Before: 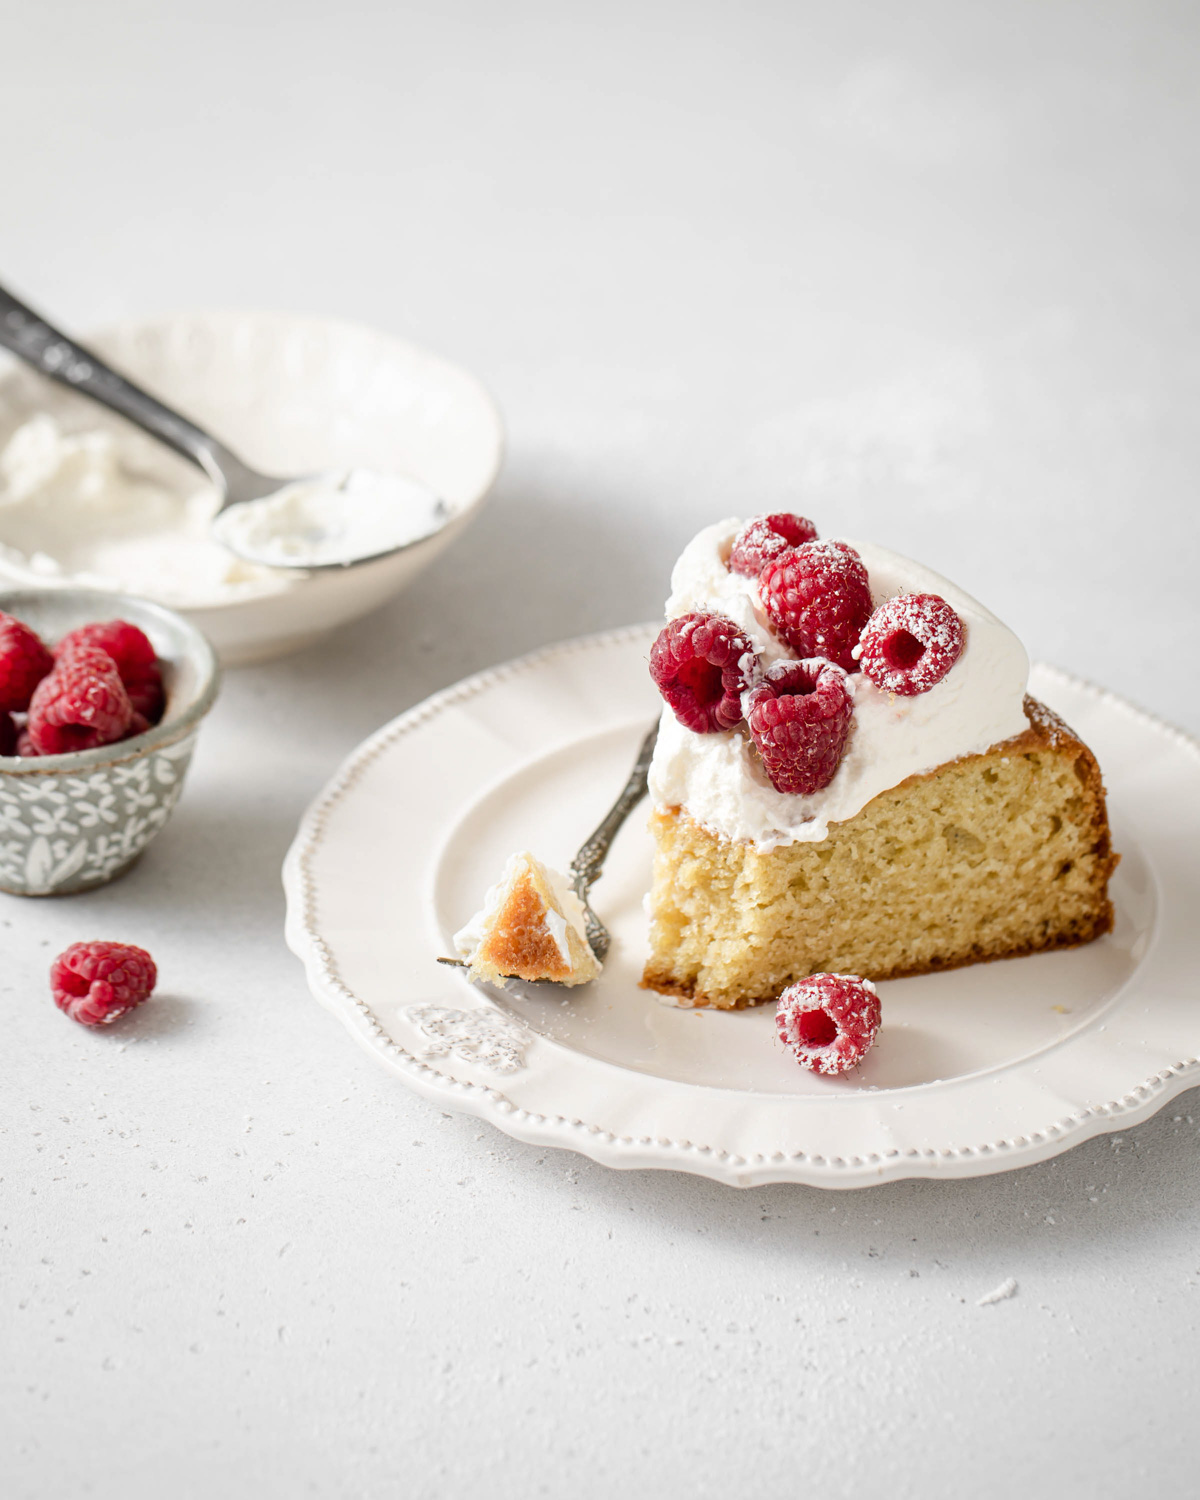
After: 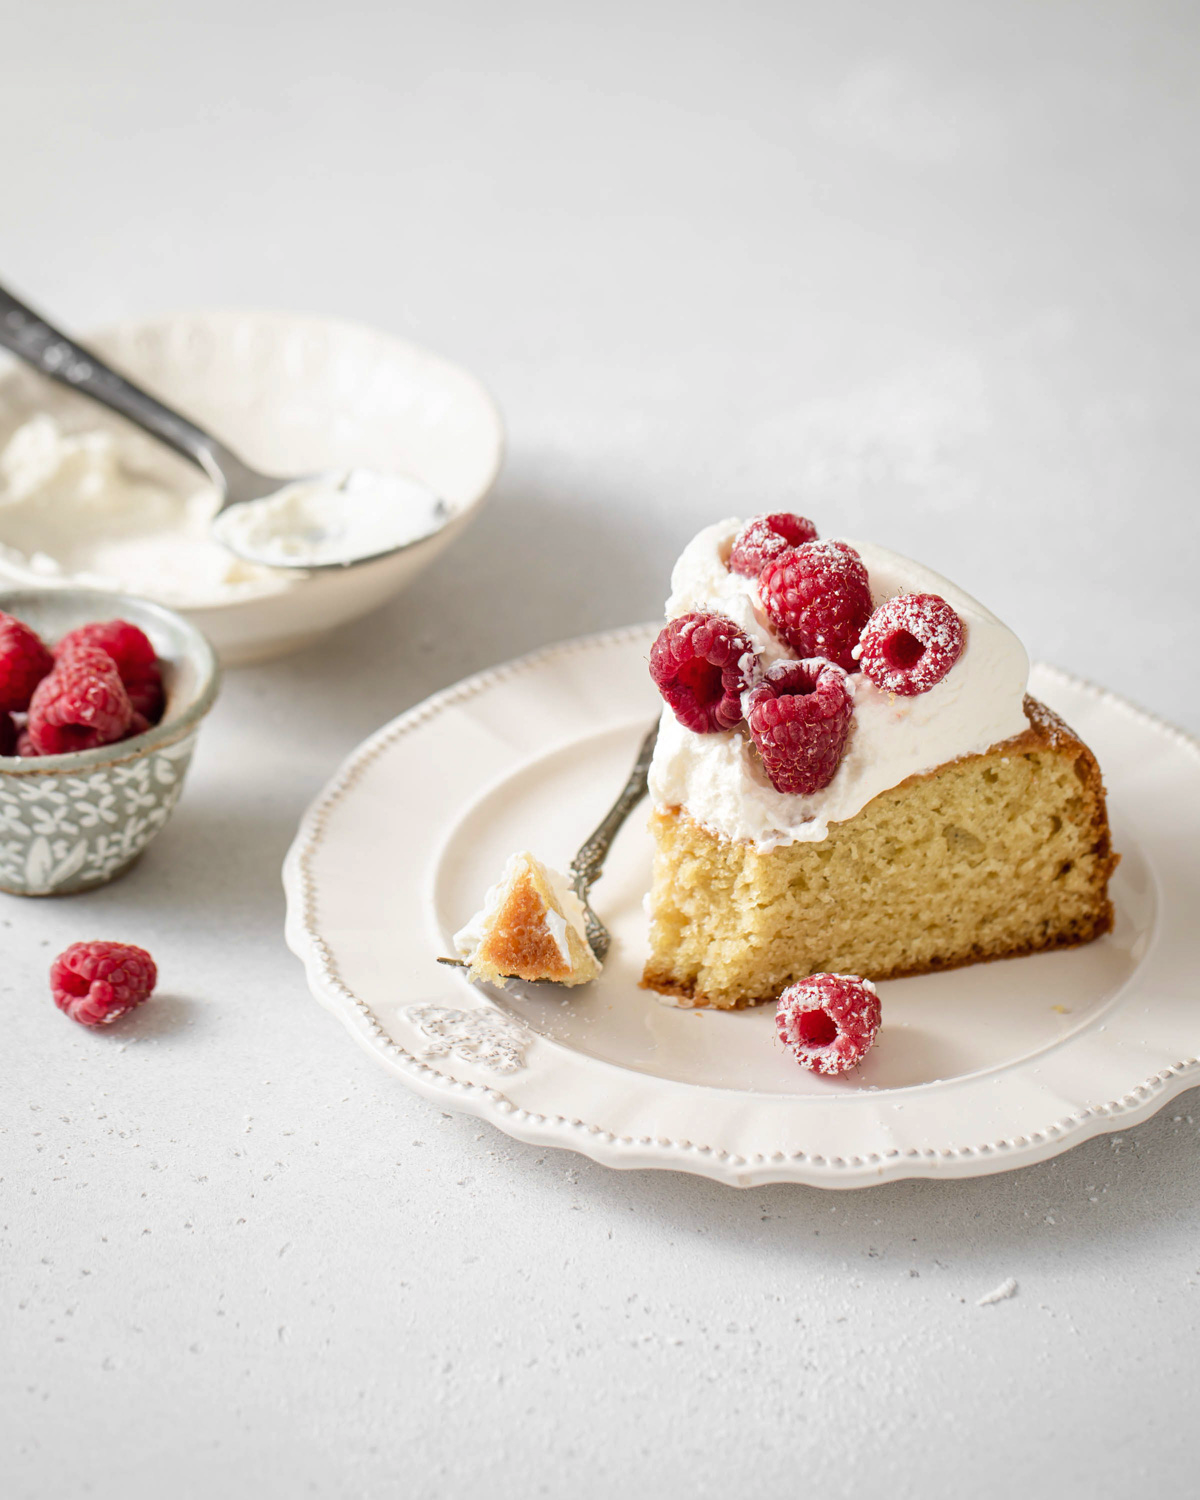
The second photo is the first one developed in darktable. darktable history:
shadows and highlights: shadows 25.55, highlights -24.65
velvia: on, module defaults
